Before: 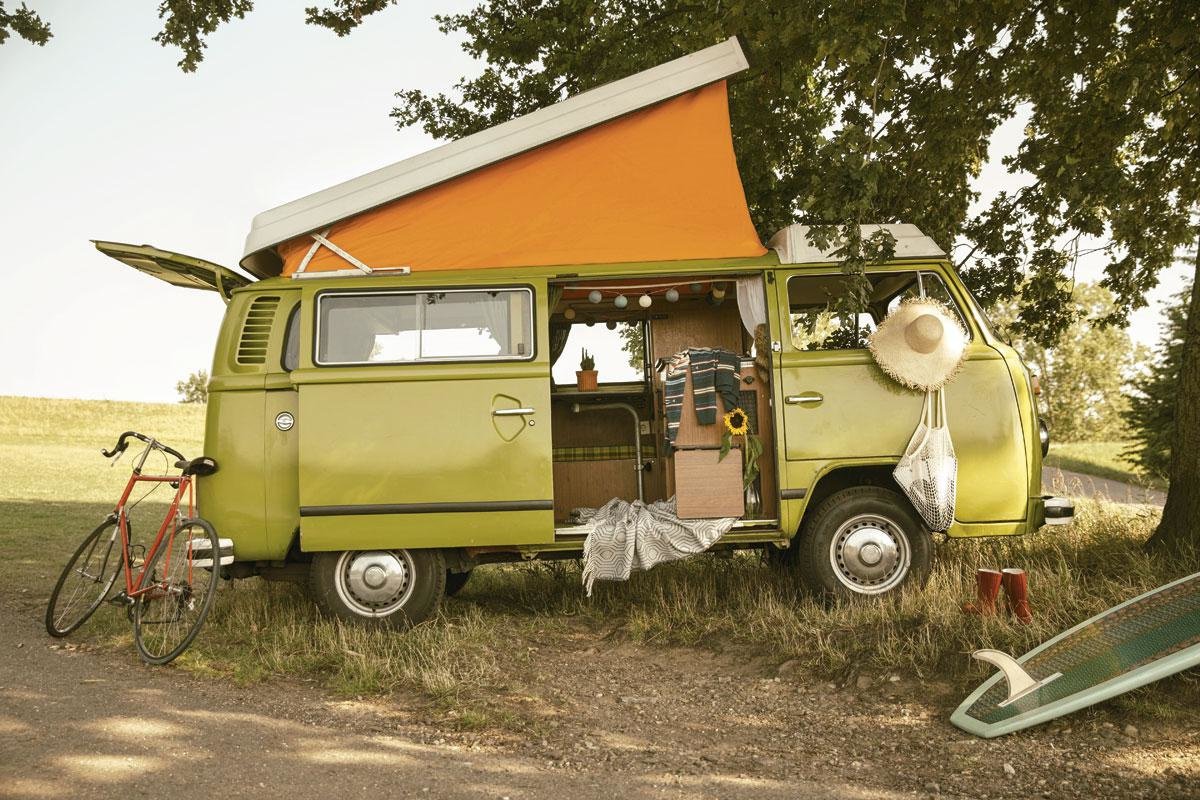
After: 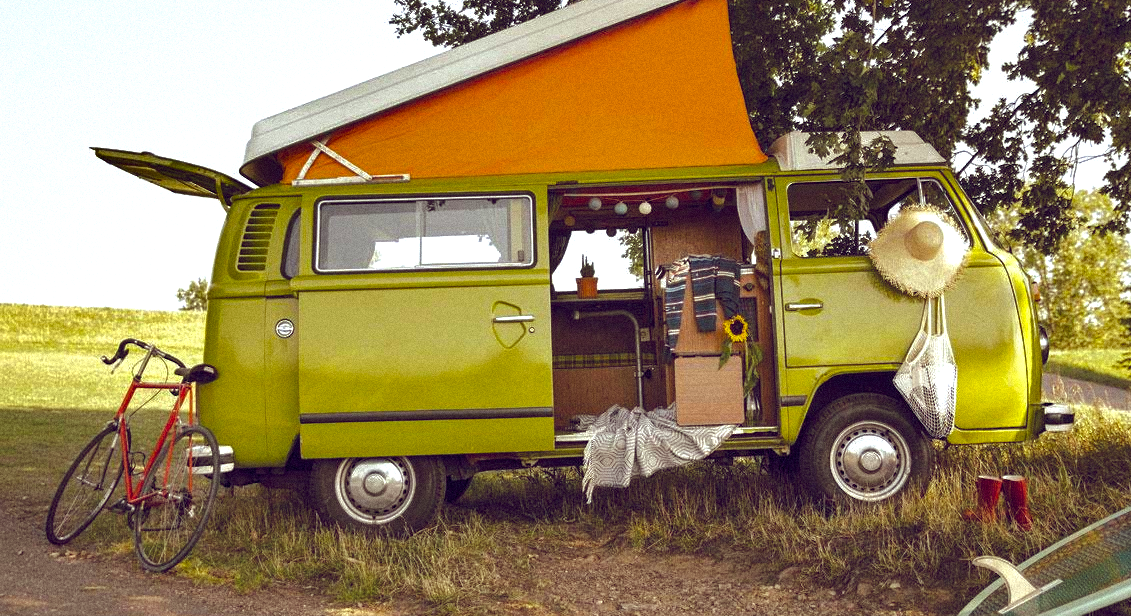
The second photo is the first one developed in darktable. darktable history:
crop and rotate: angle 0.03°, top 11.643%, right 5.651%, bottom 11.189%
grain: mid-tones bias 0%
color balance rgb: linear chroma grading › global chroma 15%, perceptual saturation grading › global saturation 30%
white balance: red 0.924, blue 1.095
rgb curve: curves: ch0 [(0, 0) (0.175, 0.154) (0.785, 0.663) (1, 1)]
shadows and highlights: shadows 49, highlights -41, soften with gaussian
color balance: lift [1.001, 0.997, 0.99, 1.01], gamma [1.007, 1, 0.975, 1.025], gain [1, 1.065, 1.052, 0.935], contrast 13.25%
